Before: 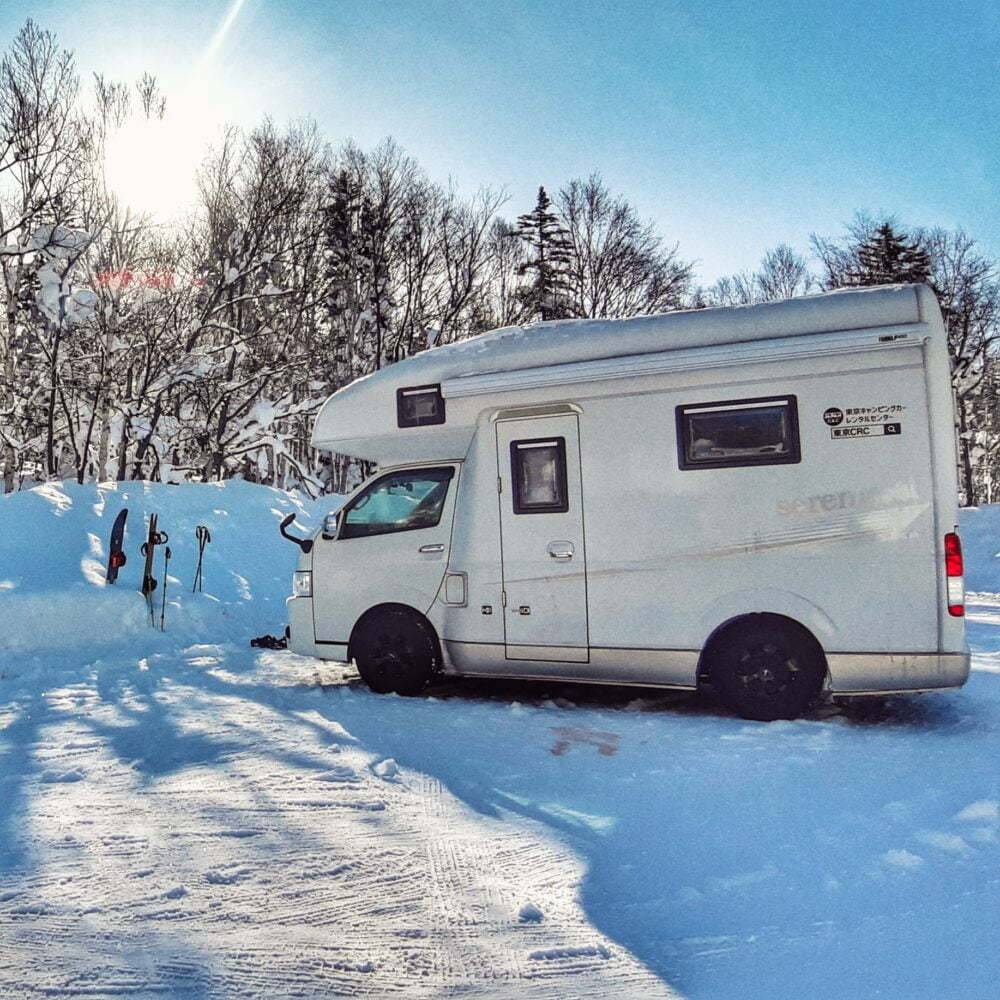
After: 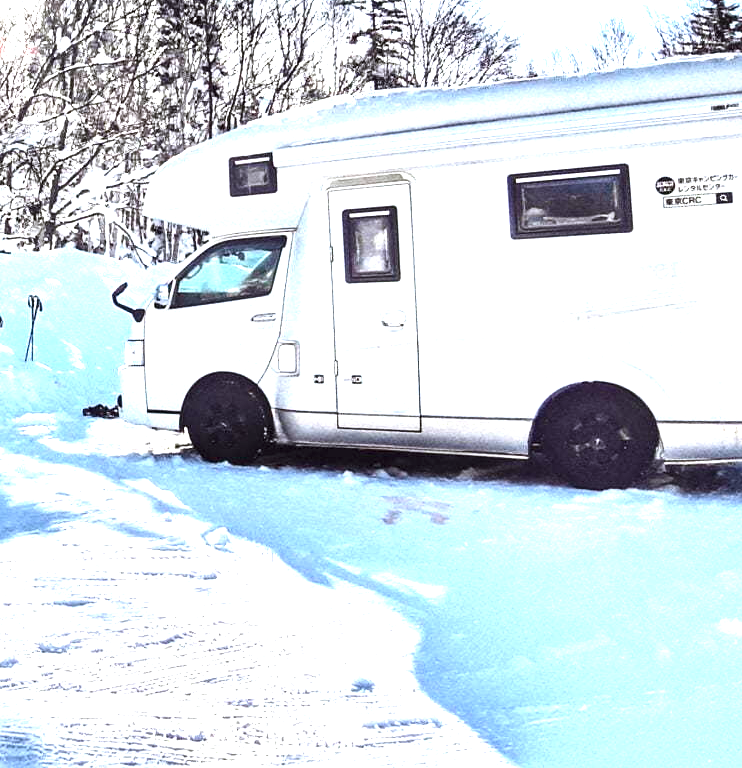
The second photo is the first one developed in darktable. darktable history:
exposure: black level correction 0, exposure 1.547 EV, compensate exposure bias true, compensate highlight preservation false
crop: left 16.881%, top 23.109%, right 8.832%
contrast brightness saturation: contrast 0.1, saturation -0.297
color balance rgb: shadows lift › luminance -4.982%, shadows lift › chroma 1.192%, shadows lift › hue 218.63°, highlights gain › luminance 16.38%, highlights gain › chroma 2.88%, highlights gain › hue 258.32°, linear chroma grading › global chroma -15.97%, perceptual saturation grading › global saturation 36.307%, perceptual saturation grading › shadows 35.532%, contrast 5.133%
